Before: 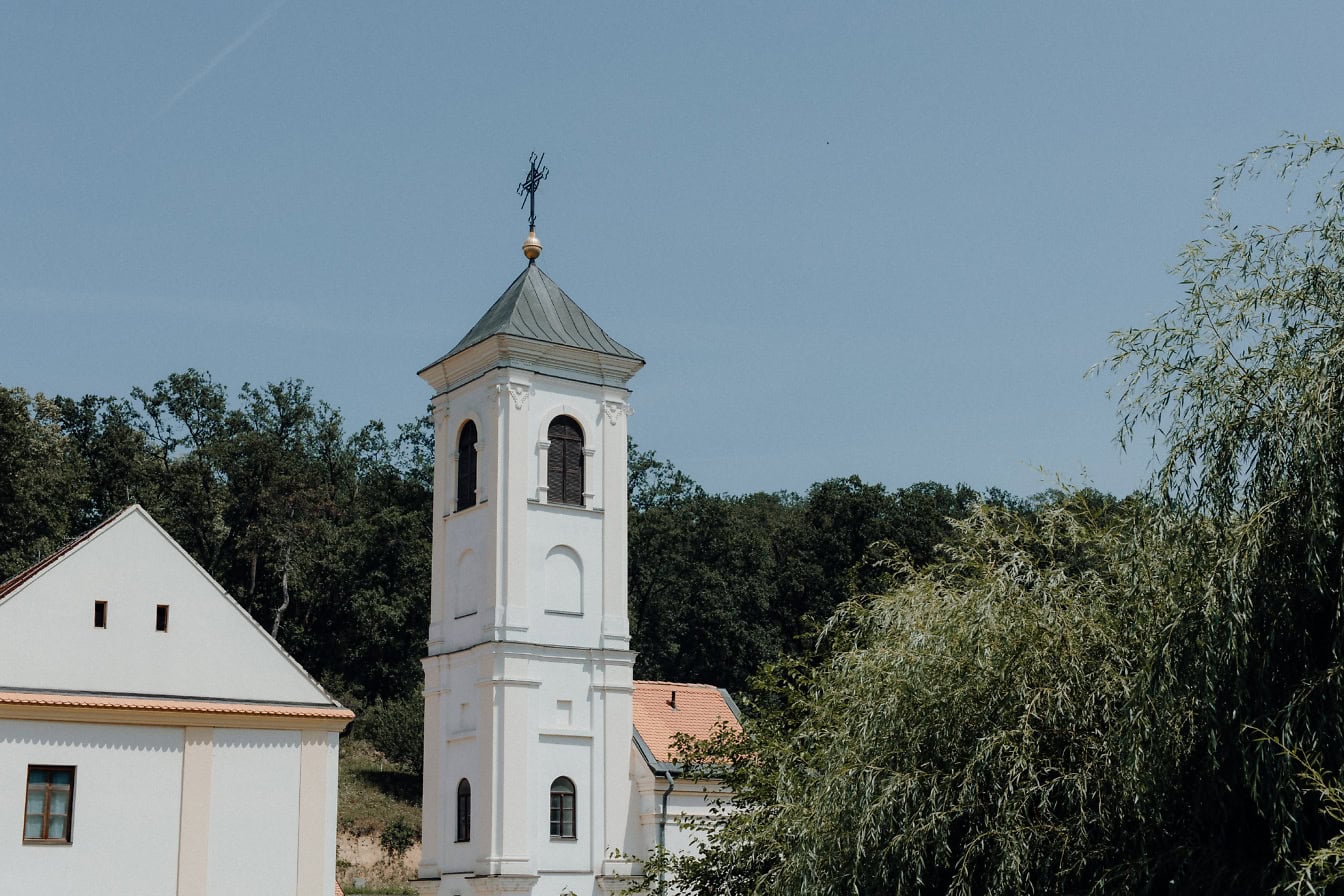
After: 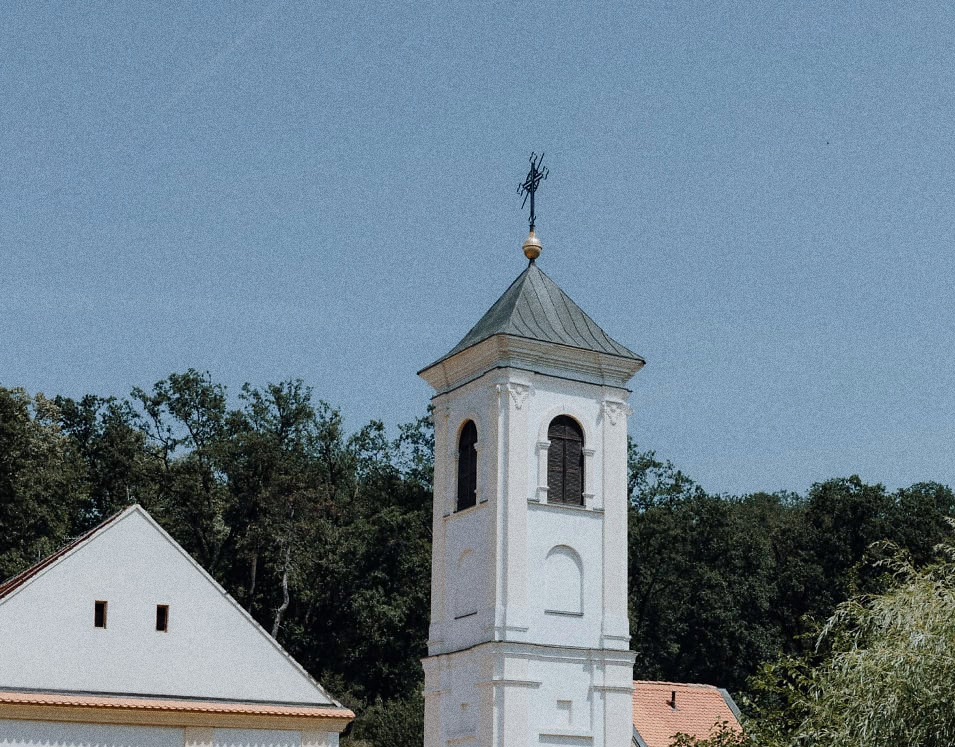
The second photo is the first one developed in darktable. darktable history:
white balance: red 0.98, blue 1.034
grain: coarseness 9.61 ISO, strength 35.62%
shadows and highlights: shadows 37.27, highlights -28.18, soften with gaussian
crop: right 28.885%, bottom 16.626%
